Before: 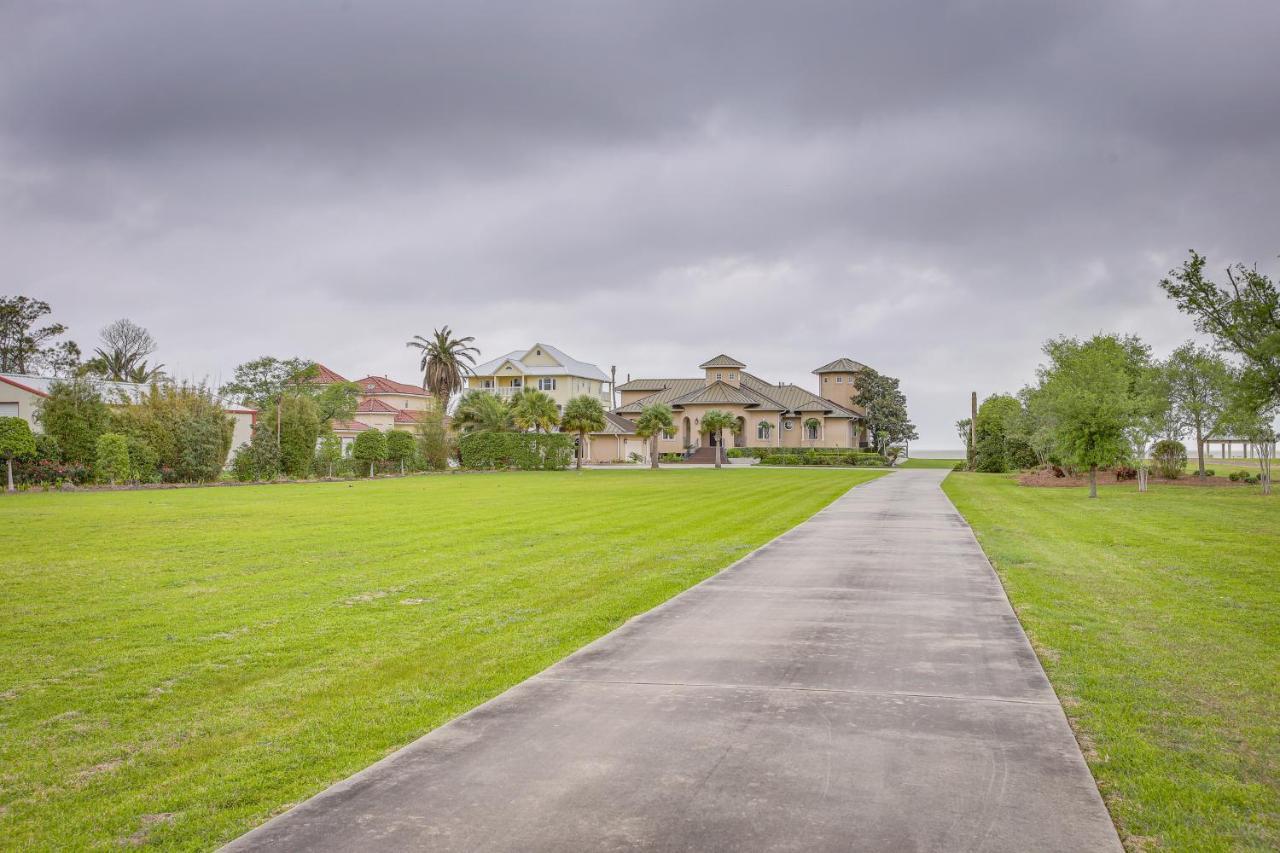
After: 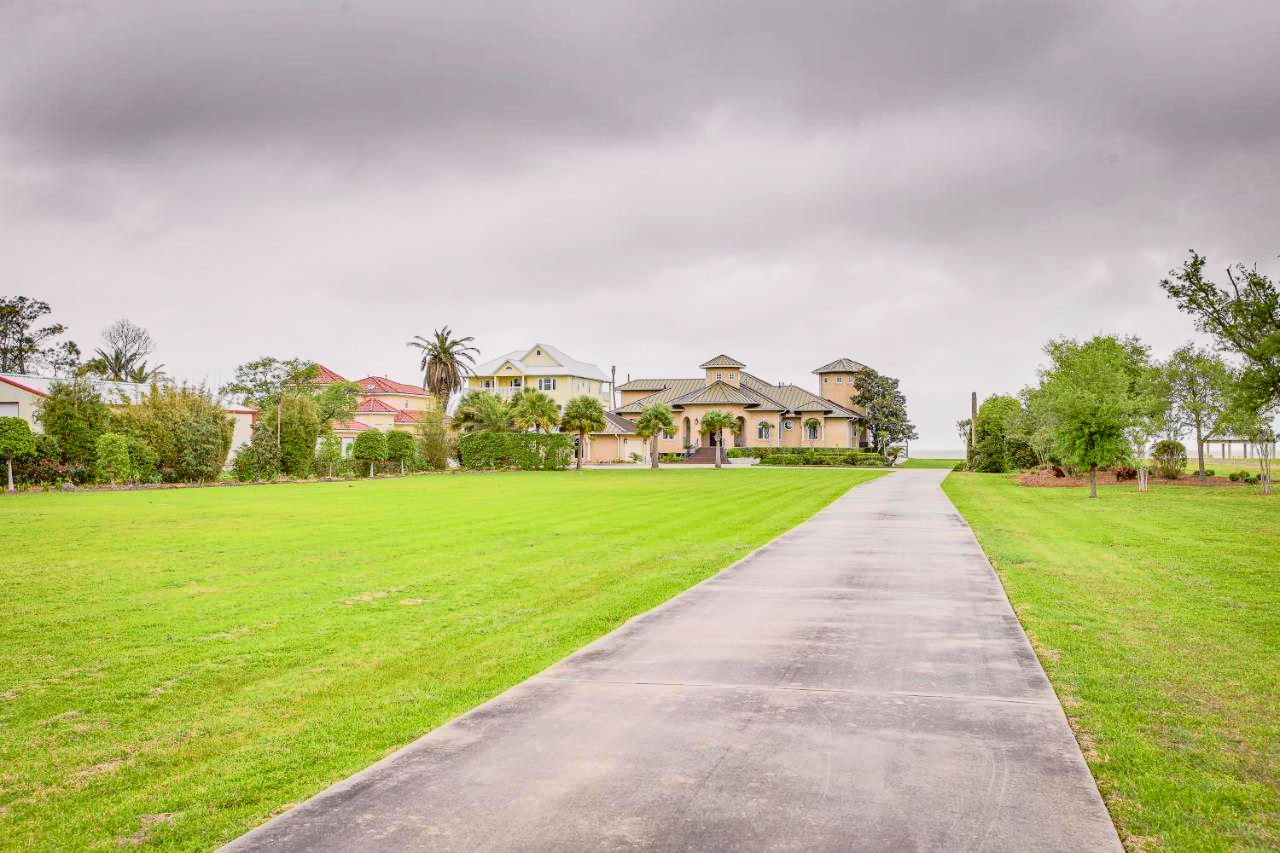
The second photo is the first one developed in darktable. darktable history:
tone curve: curves: ch0 [(0, 0.014) (0.17, 0.099) (0.398, 0.423) (0.725, 0.828) (0.872, 0.918) (1, 0.981)]; ch1 [(0, 0) (0.402, 0.36) (0.489, 0.491) (0.5, 0.503) (0.515, 0.52) (0.545, 0.572) (0.615, 0.662) (0.701, 0.725) (1, 1)]; ch2 [(0, 0) (0.42, 0.458) (0.485, 0.499) (0.503, 0.503) (0.531, 0.542) (0.561, 0.594) (0.644, 0.694) (0.717, 0.753) (1, 0.991)], color space Lab, independent channels
